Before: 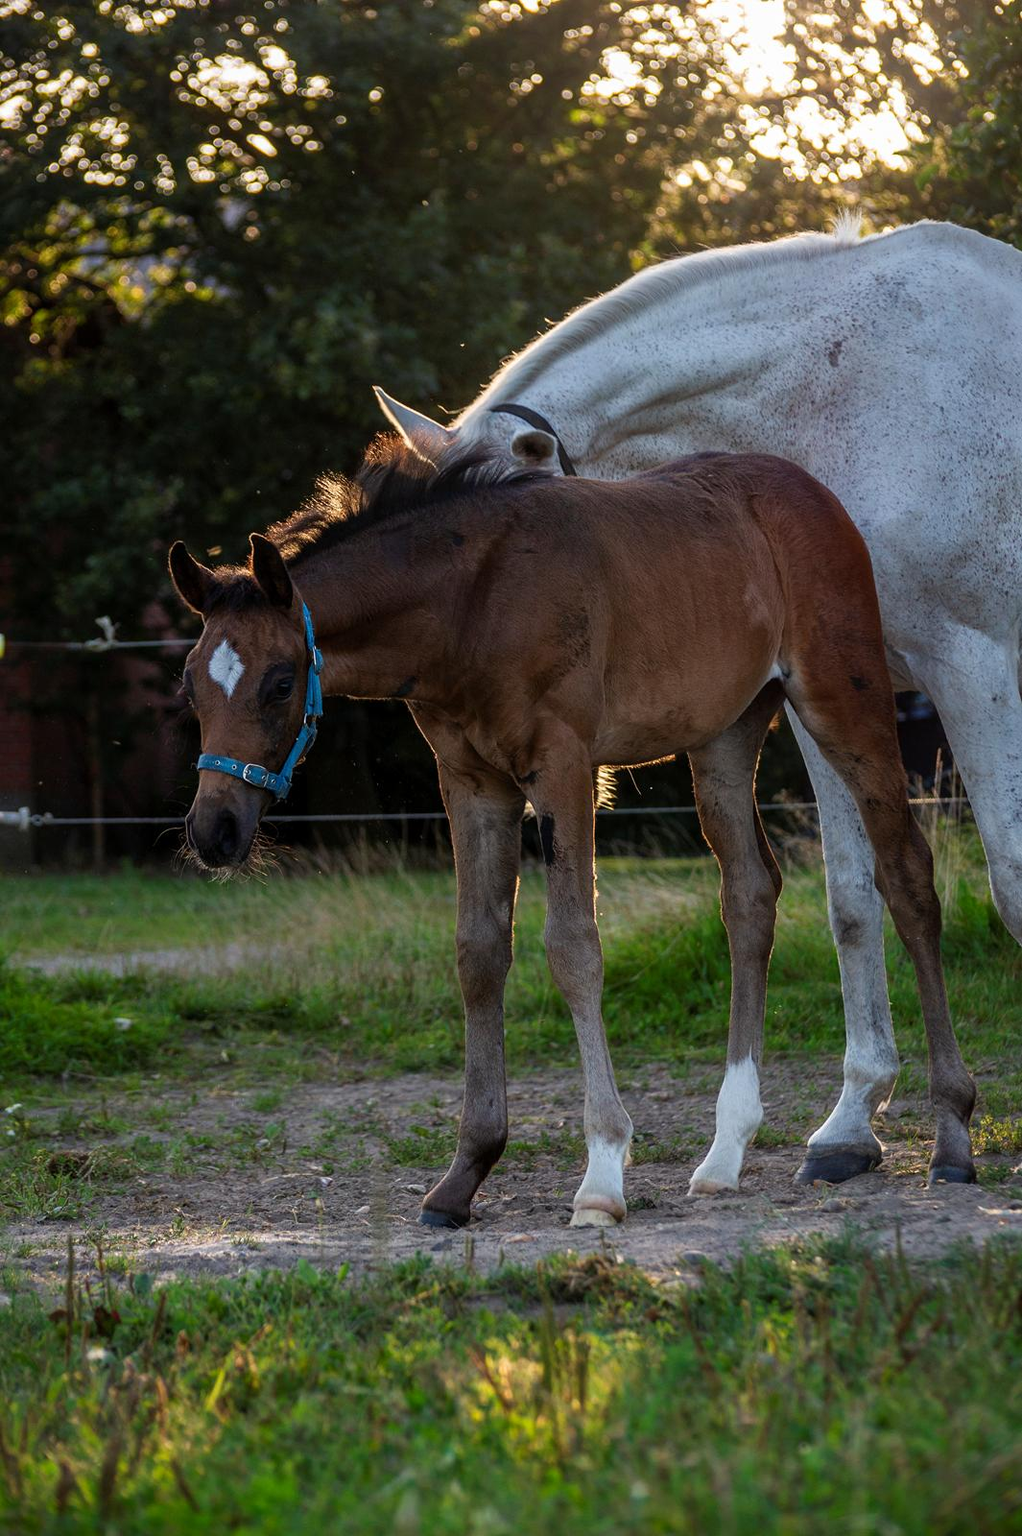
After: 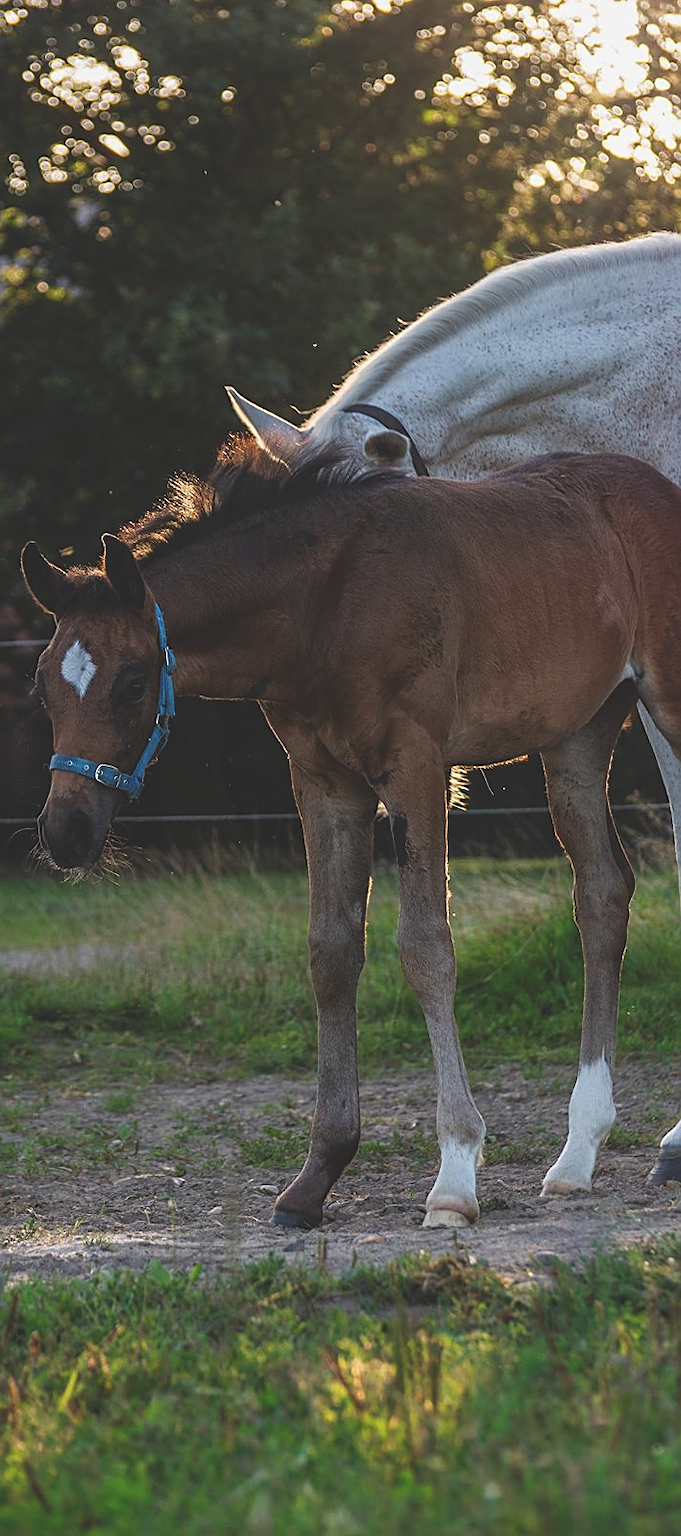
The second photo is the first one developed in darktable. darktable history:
crop and rotate: left 14.507%, right 18.896%
sharpen: on, module defaults
exposure: black level correction -0.025, exposure -0.12 EV, compensate exposure bias true, compensate highlight preservation false
